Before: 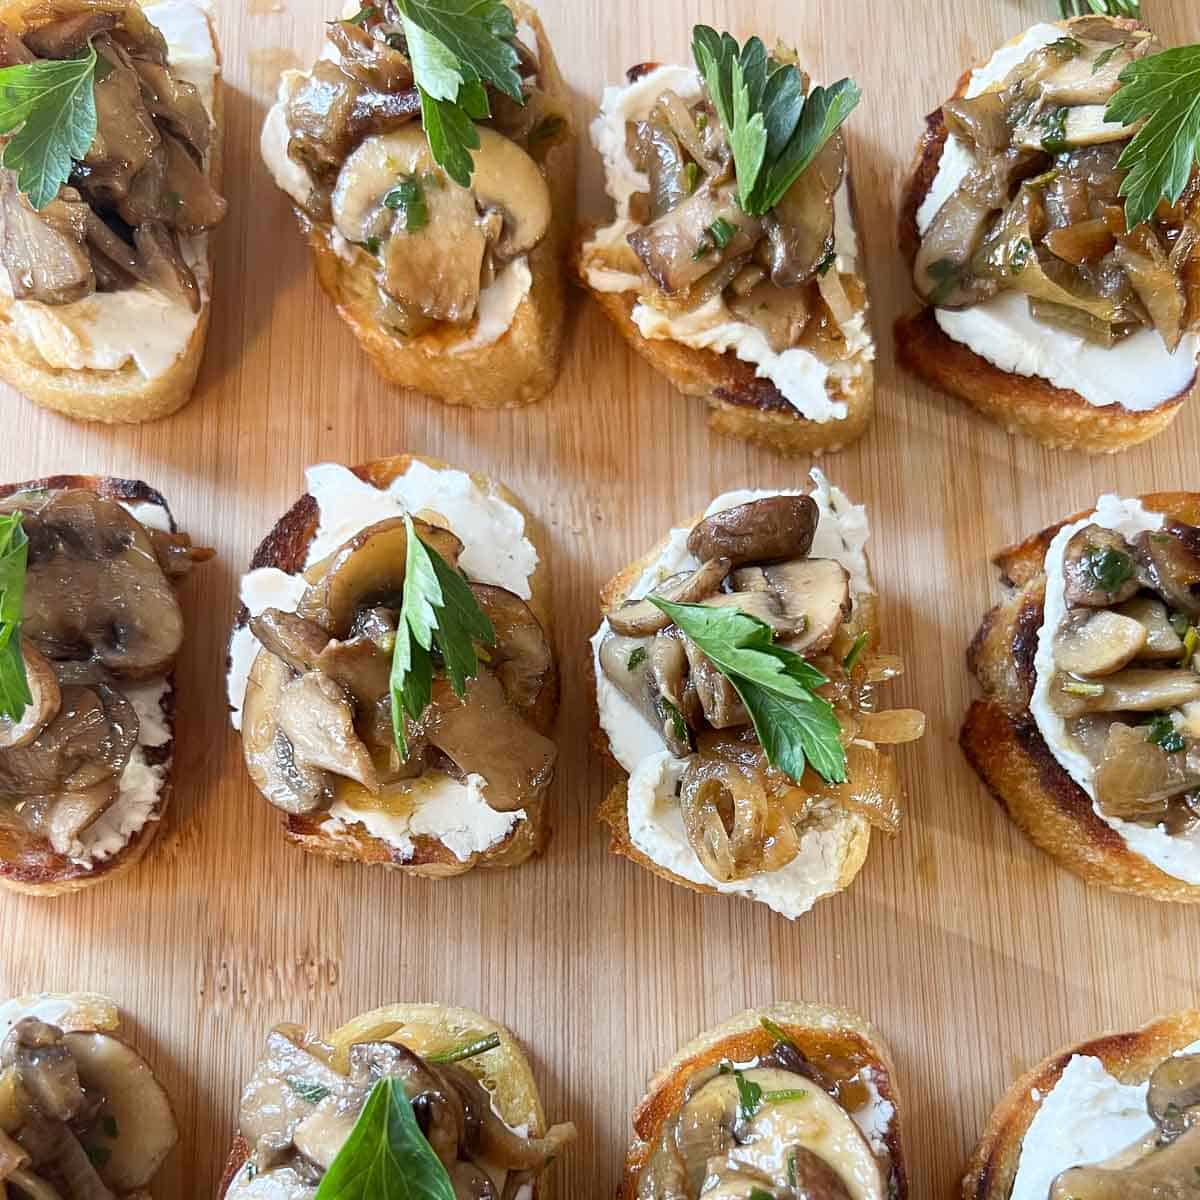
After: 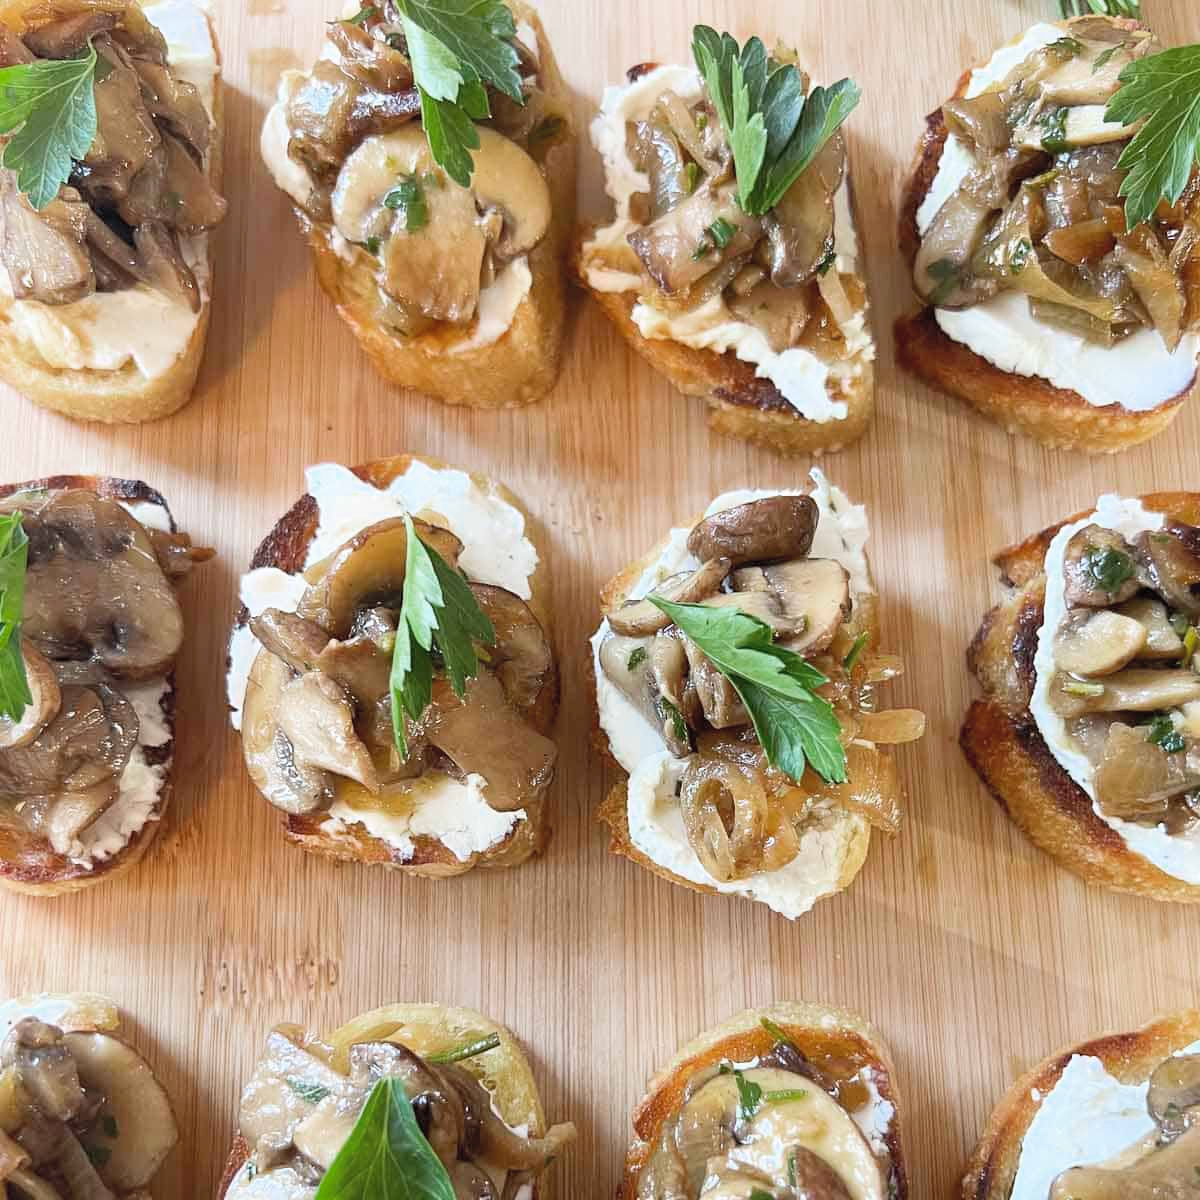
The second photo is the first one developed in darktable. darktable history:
color zones: curves: ch0 [(0, 0.425) (0.143, 0.422) (0.286, 0.42) (0.429, 0.419) (0.571, 0.419) (0.714, 0.42) (0.857, 0.422) (1, 0.425)]
contrast brightness saturation: contrast 0.136, brightness 0.216
